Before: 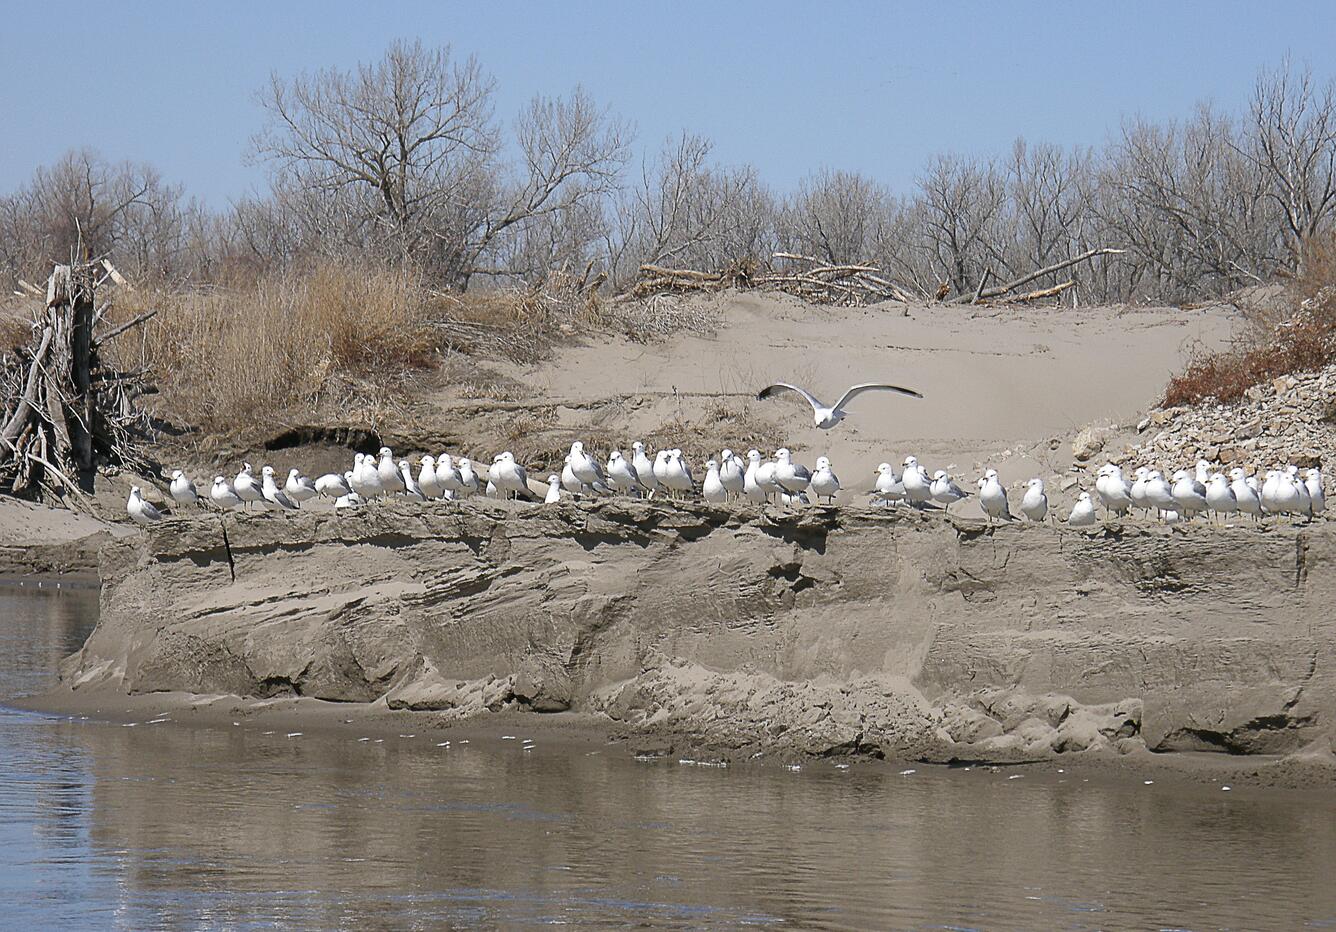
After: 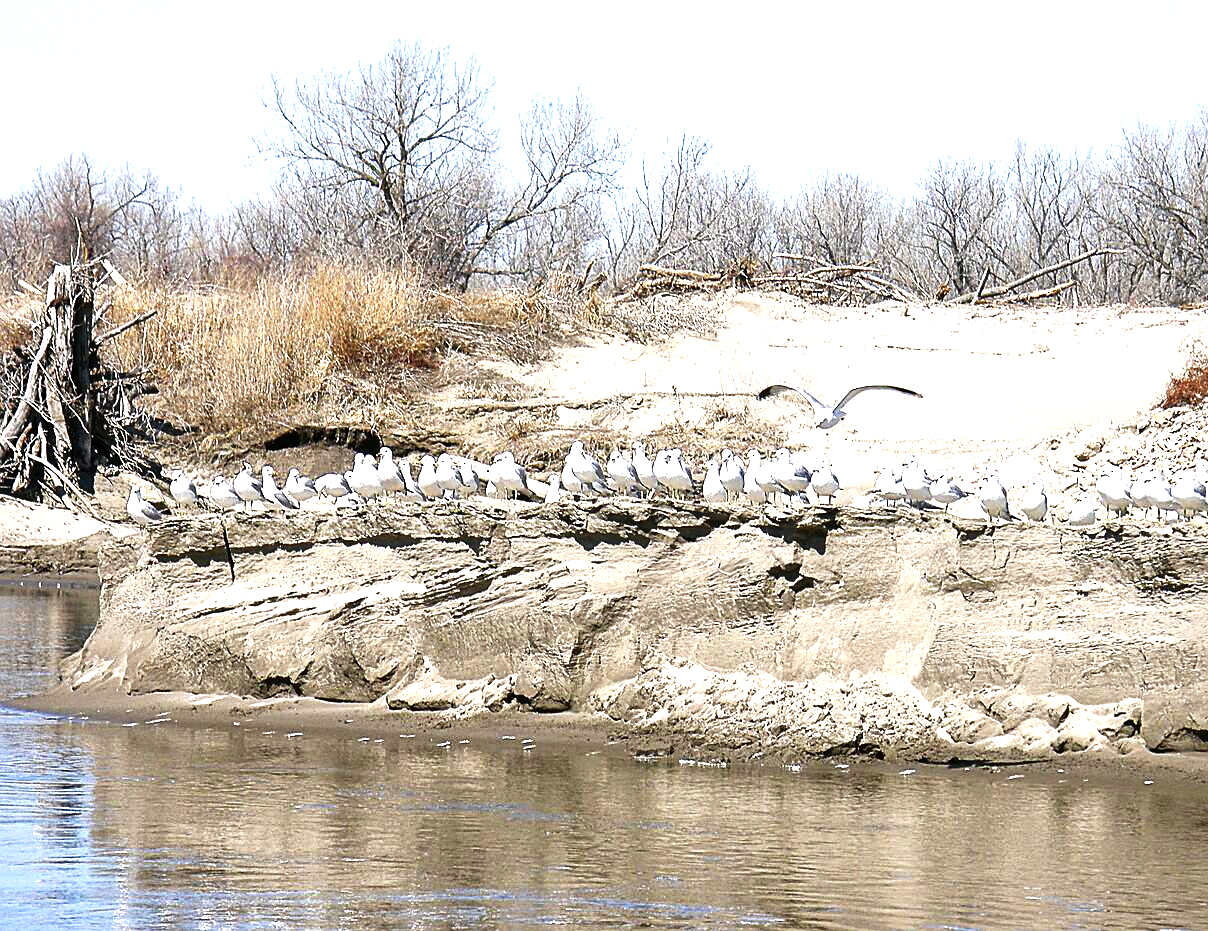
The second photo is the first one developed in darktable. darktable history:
sharpen: amount 0.206
exposure: exposure 1.161 EV, compensate highlight preservation false
contrast brightness saturation: contrast 0.066, brightness -0.146, saturation 0.113
local contrast: mode bilateral grid, contrast 21, coarseness 50, detail 119%, midtone range 0.2
crop: right 9.51%, bottom 0.044%
tone curve: curves: ch0 [(0, 0) (0.003, 0.001) (0.011, 0.005) (0.025, 0.011) (0.044, 0.02) (0.069, 0.031) (0.1, 0.045) (0.136, 0.078) (0.177, 0.124) (0.224, 0.18) (0.277, 0.245) (0.335, 0.315) (0.399, 0.393) (0.468, 0.477) (0.543, 0.569) (0.623, 0.666) (0.709, 0.771) (0.801, 0.871) (0.898, 0.965) (1, 1)], preserve colors none
levels: levels [0, 0.476, 0.951]
